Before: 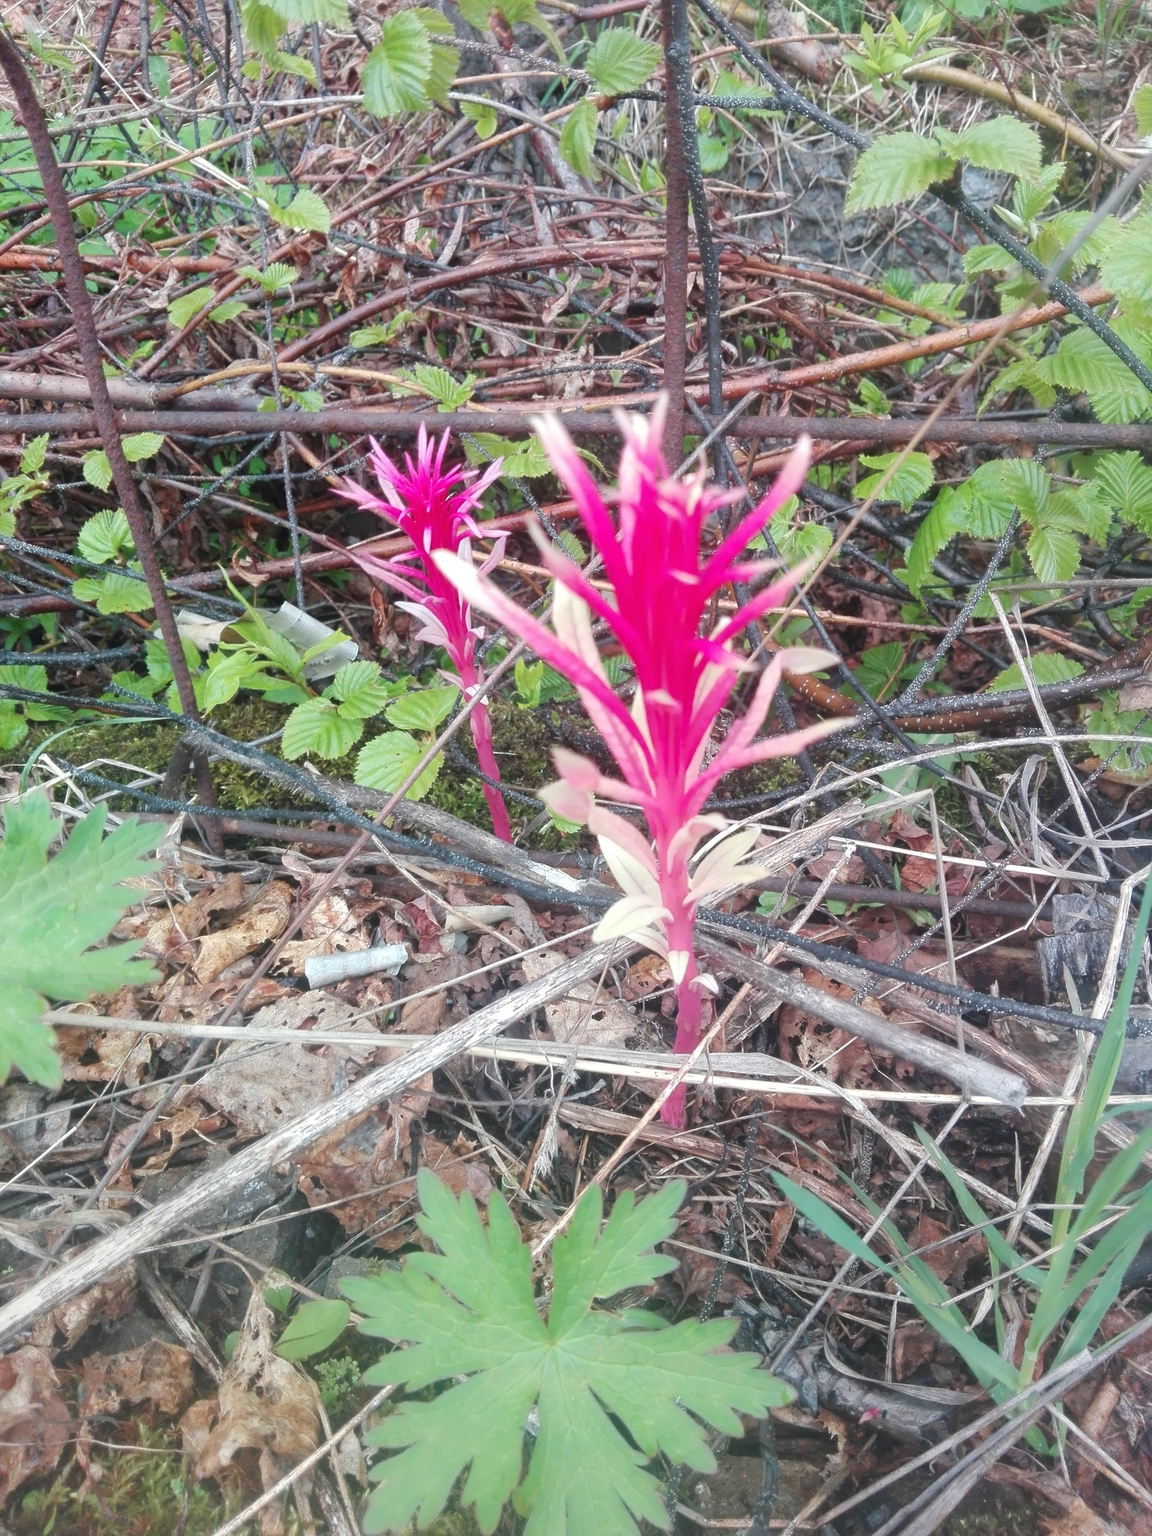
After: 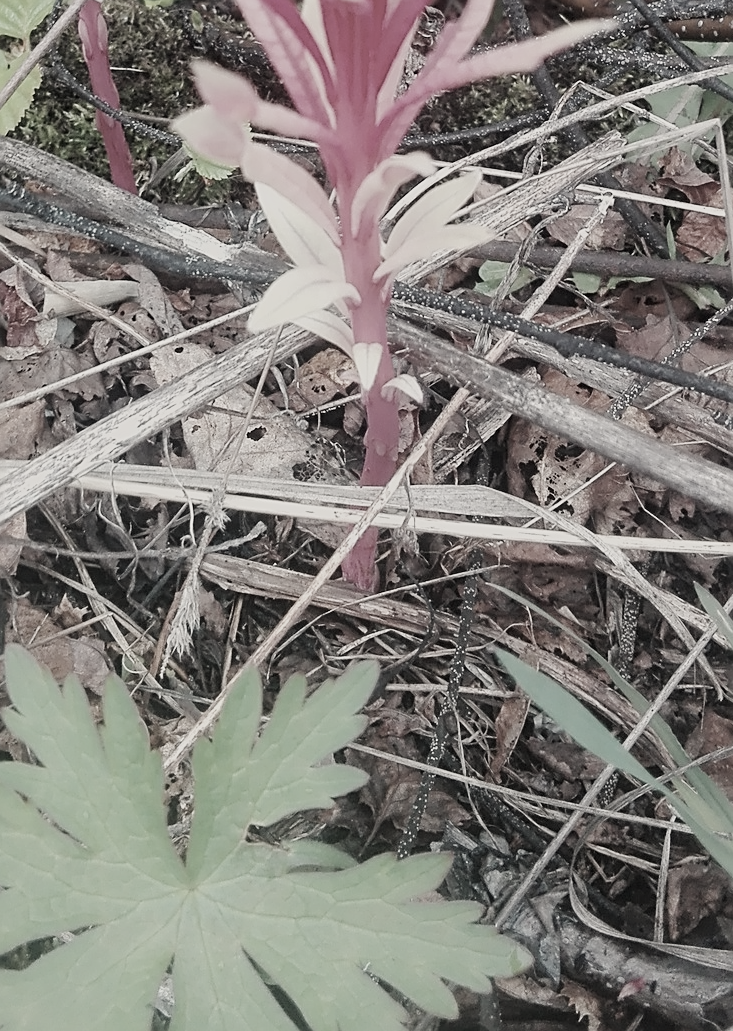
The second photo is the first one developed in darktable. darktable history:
crop: left 35.976%, top 45.819%, right 18.162%, bottom 5.807%
filmic rgb: black relative exposure -7.65 EV, white relative exposure 4.56 EV, hardness 3.61
white balance: red 1.045, blue 0.932
tone equalizer: on, module defaults
contrast brightness saturation: contrast 0.13, brightness -0.05, saturation 0.16
color zones: curves: ch1 [(0, 0.153) (0.143, 0.15) (0.286, 0.151) (0.429, 0.152) (0.571, 0.152) (0.714, 0.151) (0.857, 0.151) (1, 0.153)]
sharpen: amount 0.75
